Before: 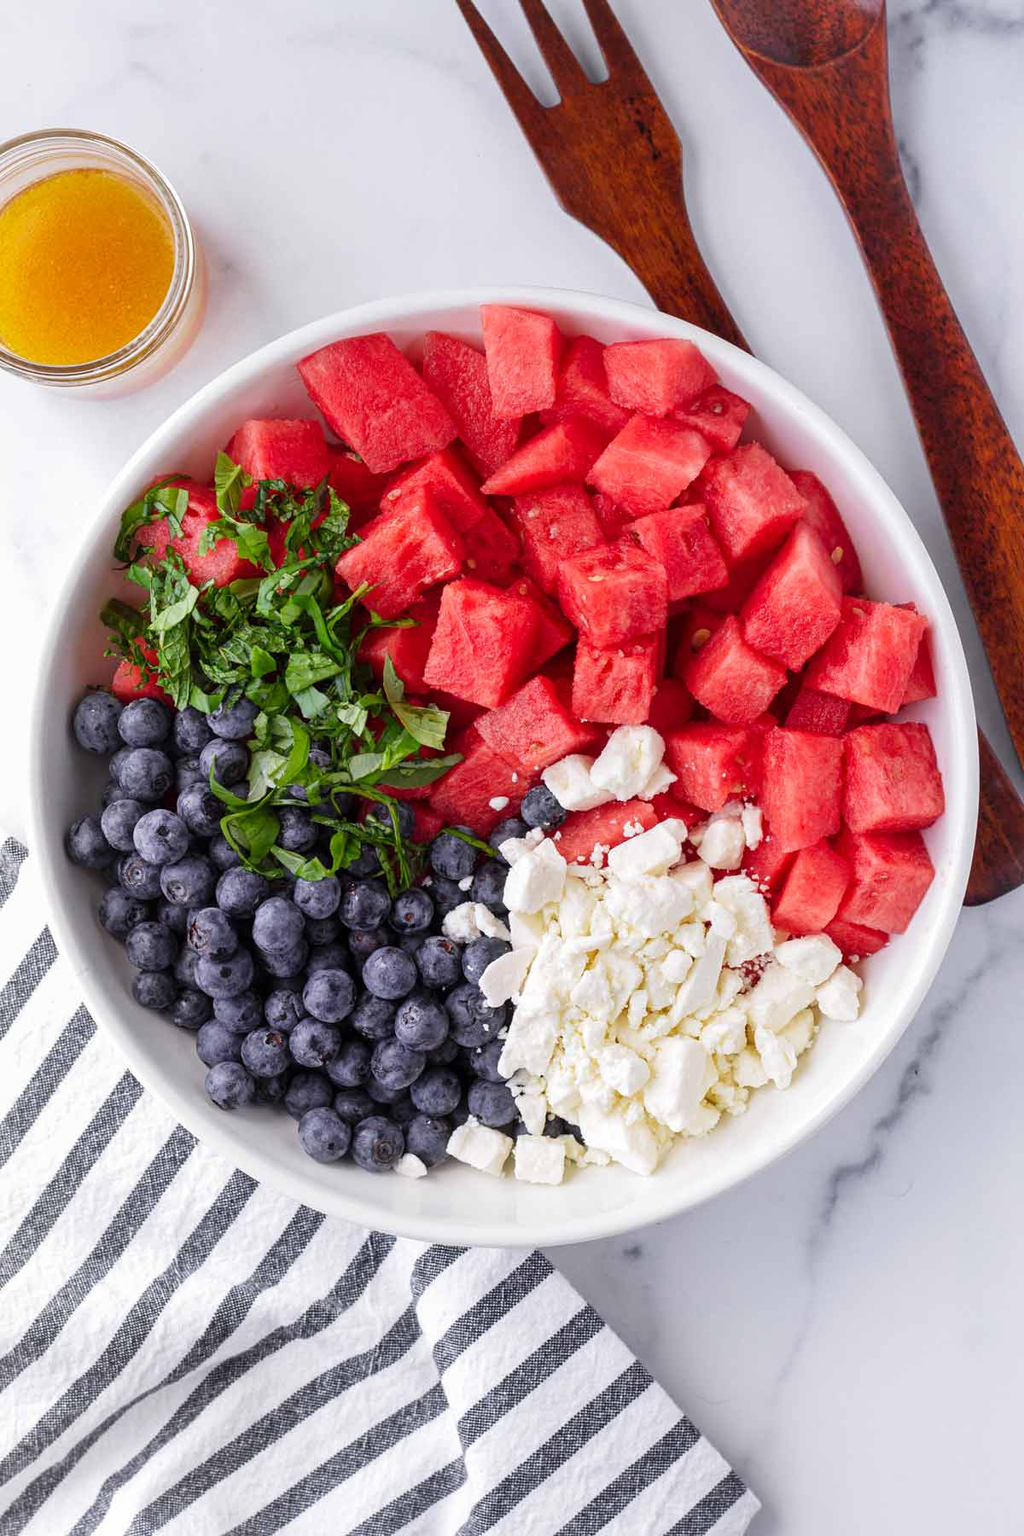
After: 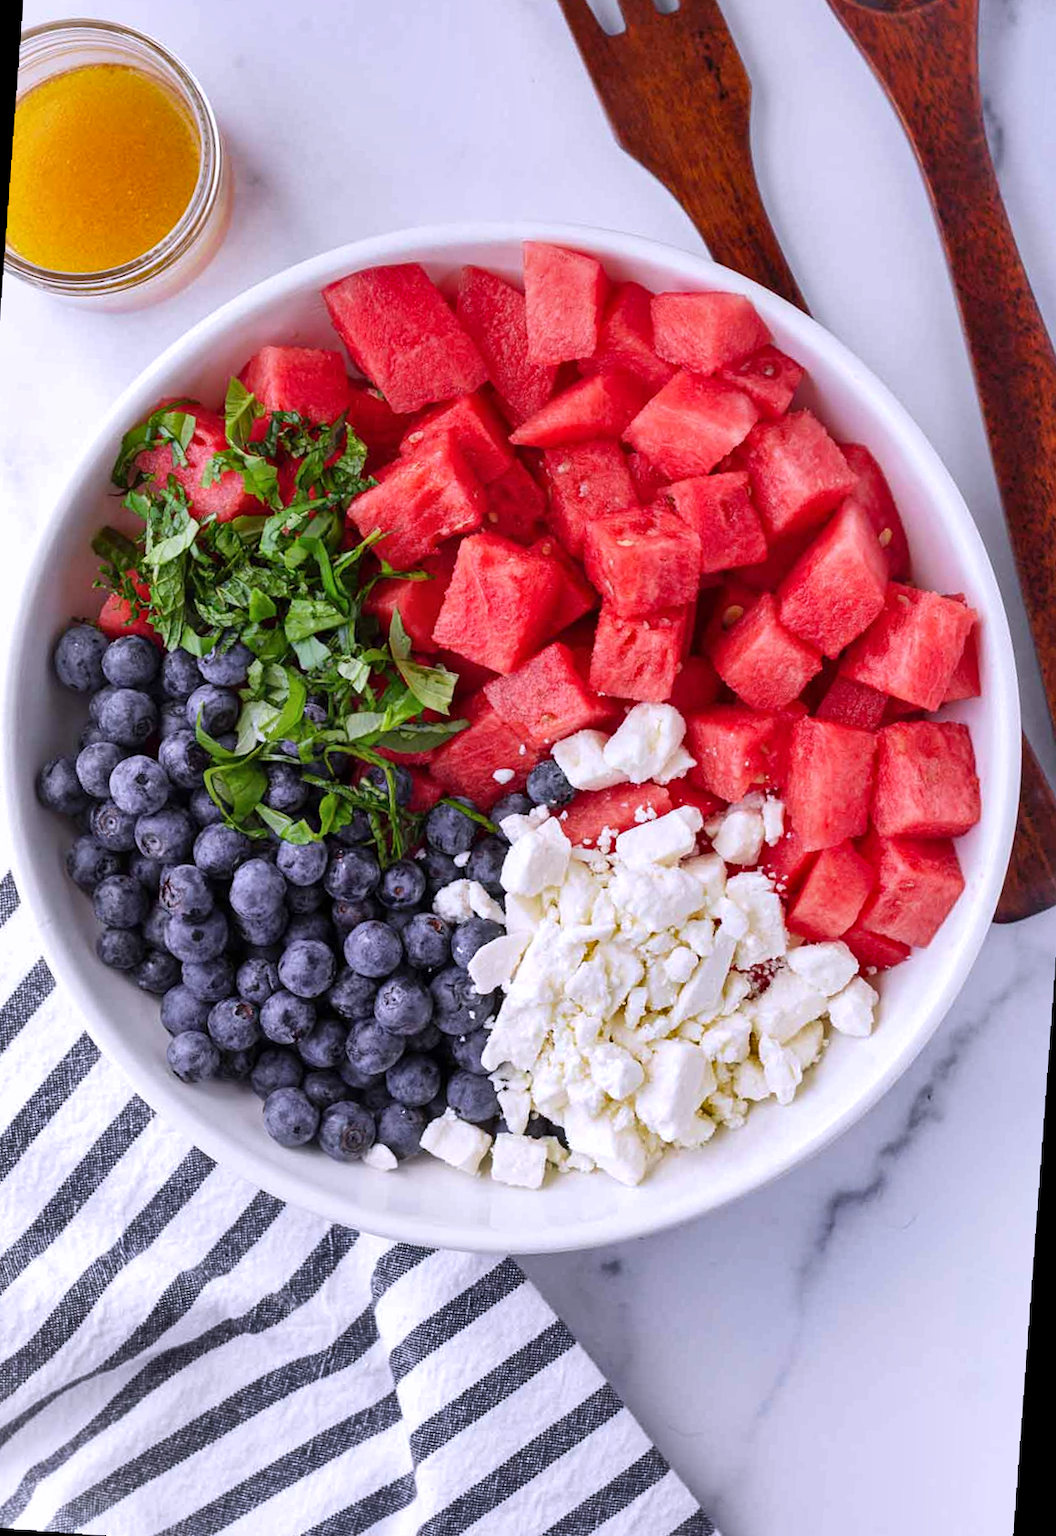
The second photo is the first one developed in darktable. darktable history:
crop and rotate: angle -1.96°, left 3.097%, top 4.154%, right 1.586%, bottom 0.529%
shadows and highlights: low approximation 0.01, soften with gaussian
rotate and perspective: rotation 2.27°, automatic cropping off
white balance: red 1.004, blue 1.096
